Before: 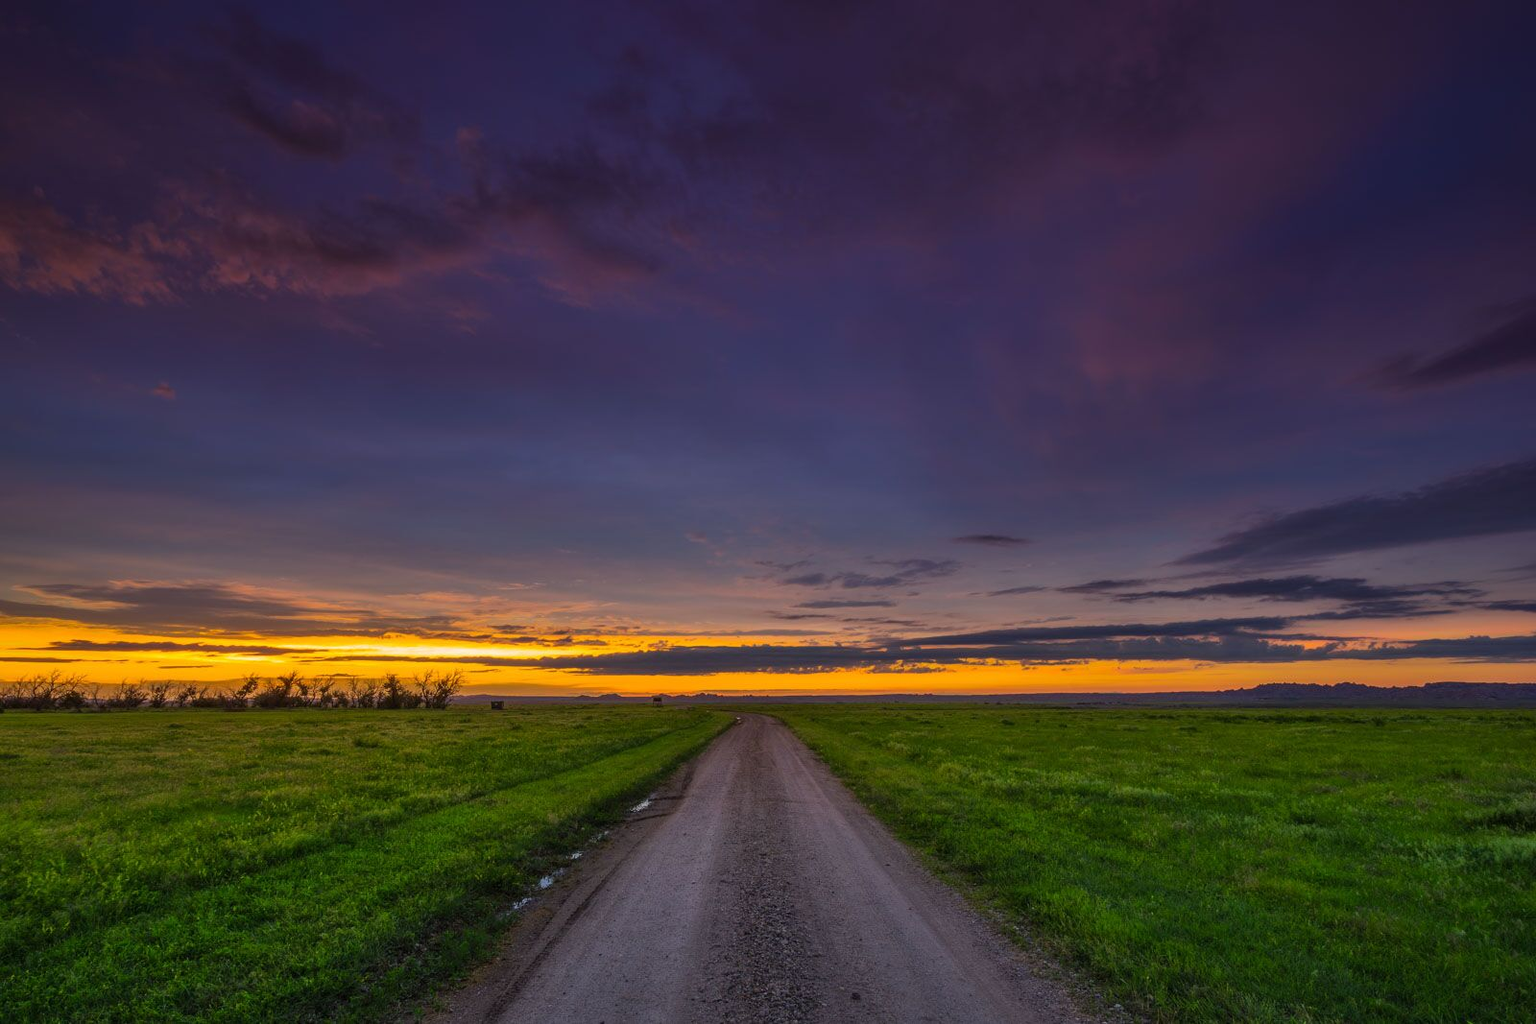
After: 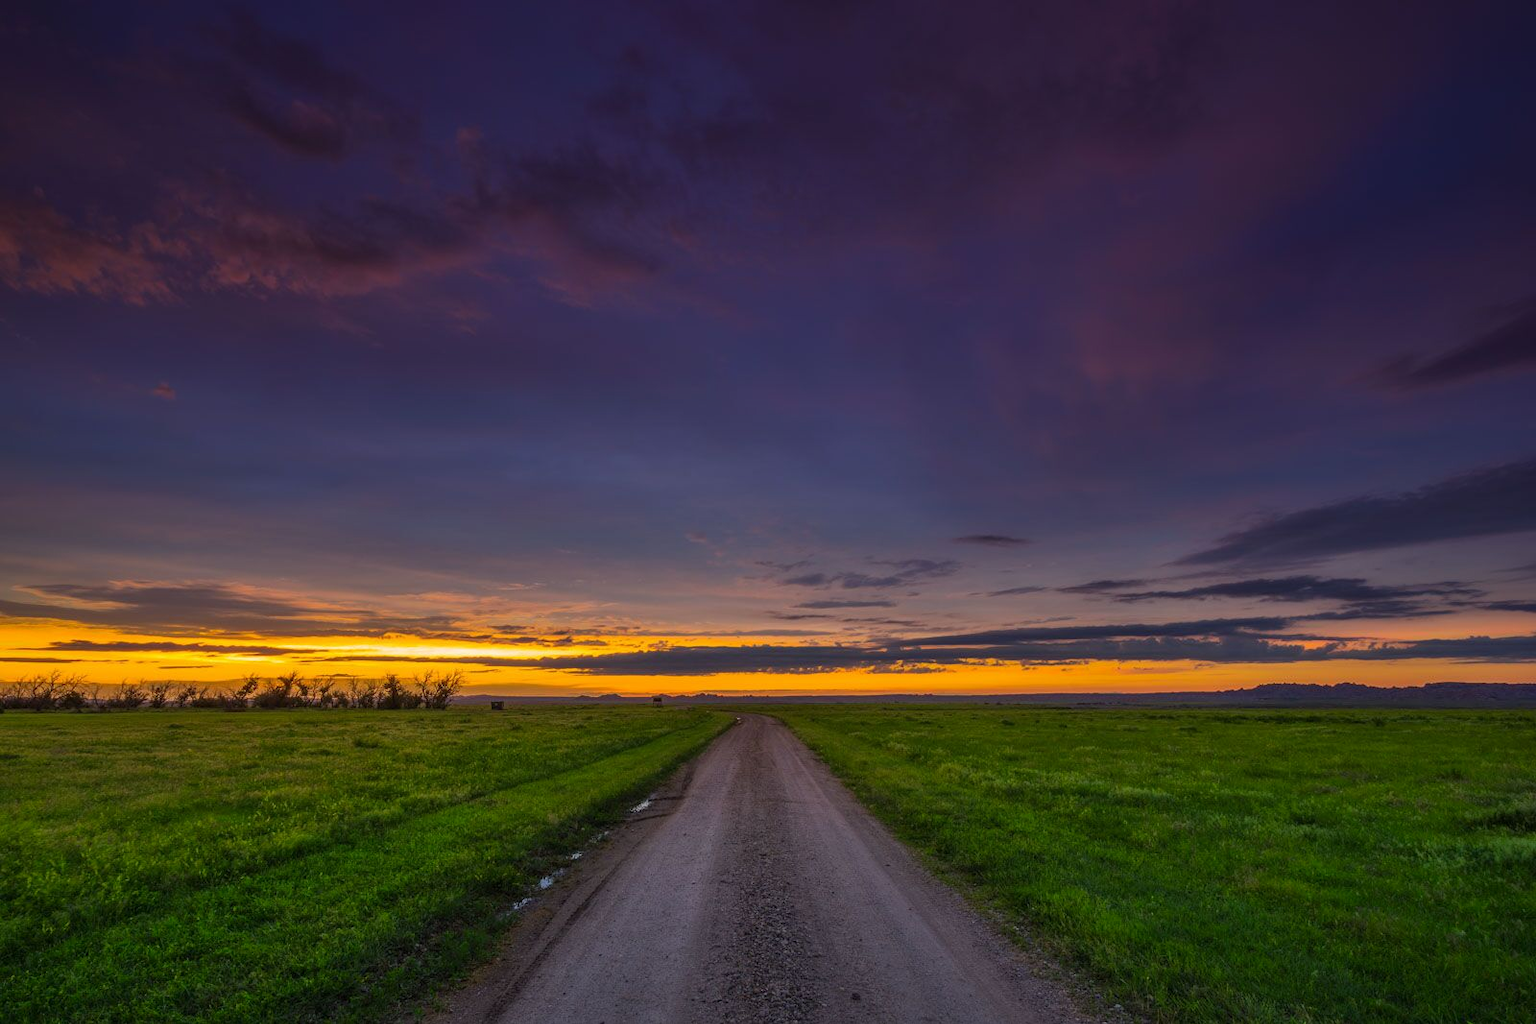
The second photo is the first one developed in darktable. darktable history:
shadows and highlights: shadows -23.22, highlights 45.02, soften with gaussian
exposure: compensate exposure bias true, compensate highlight preservation false
